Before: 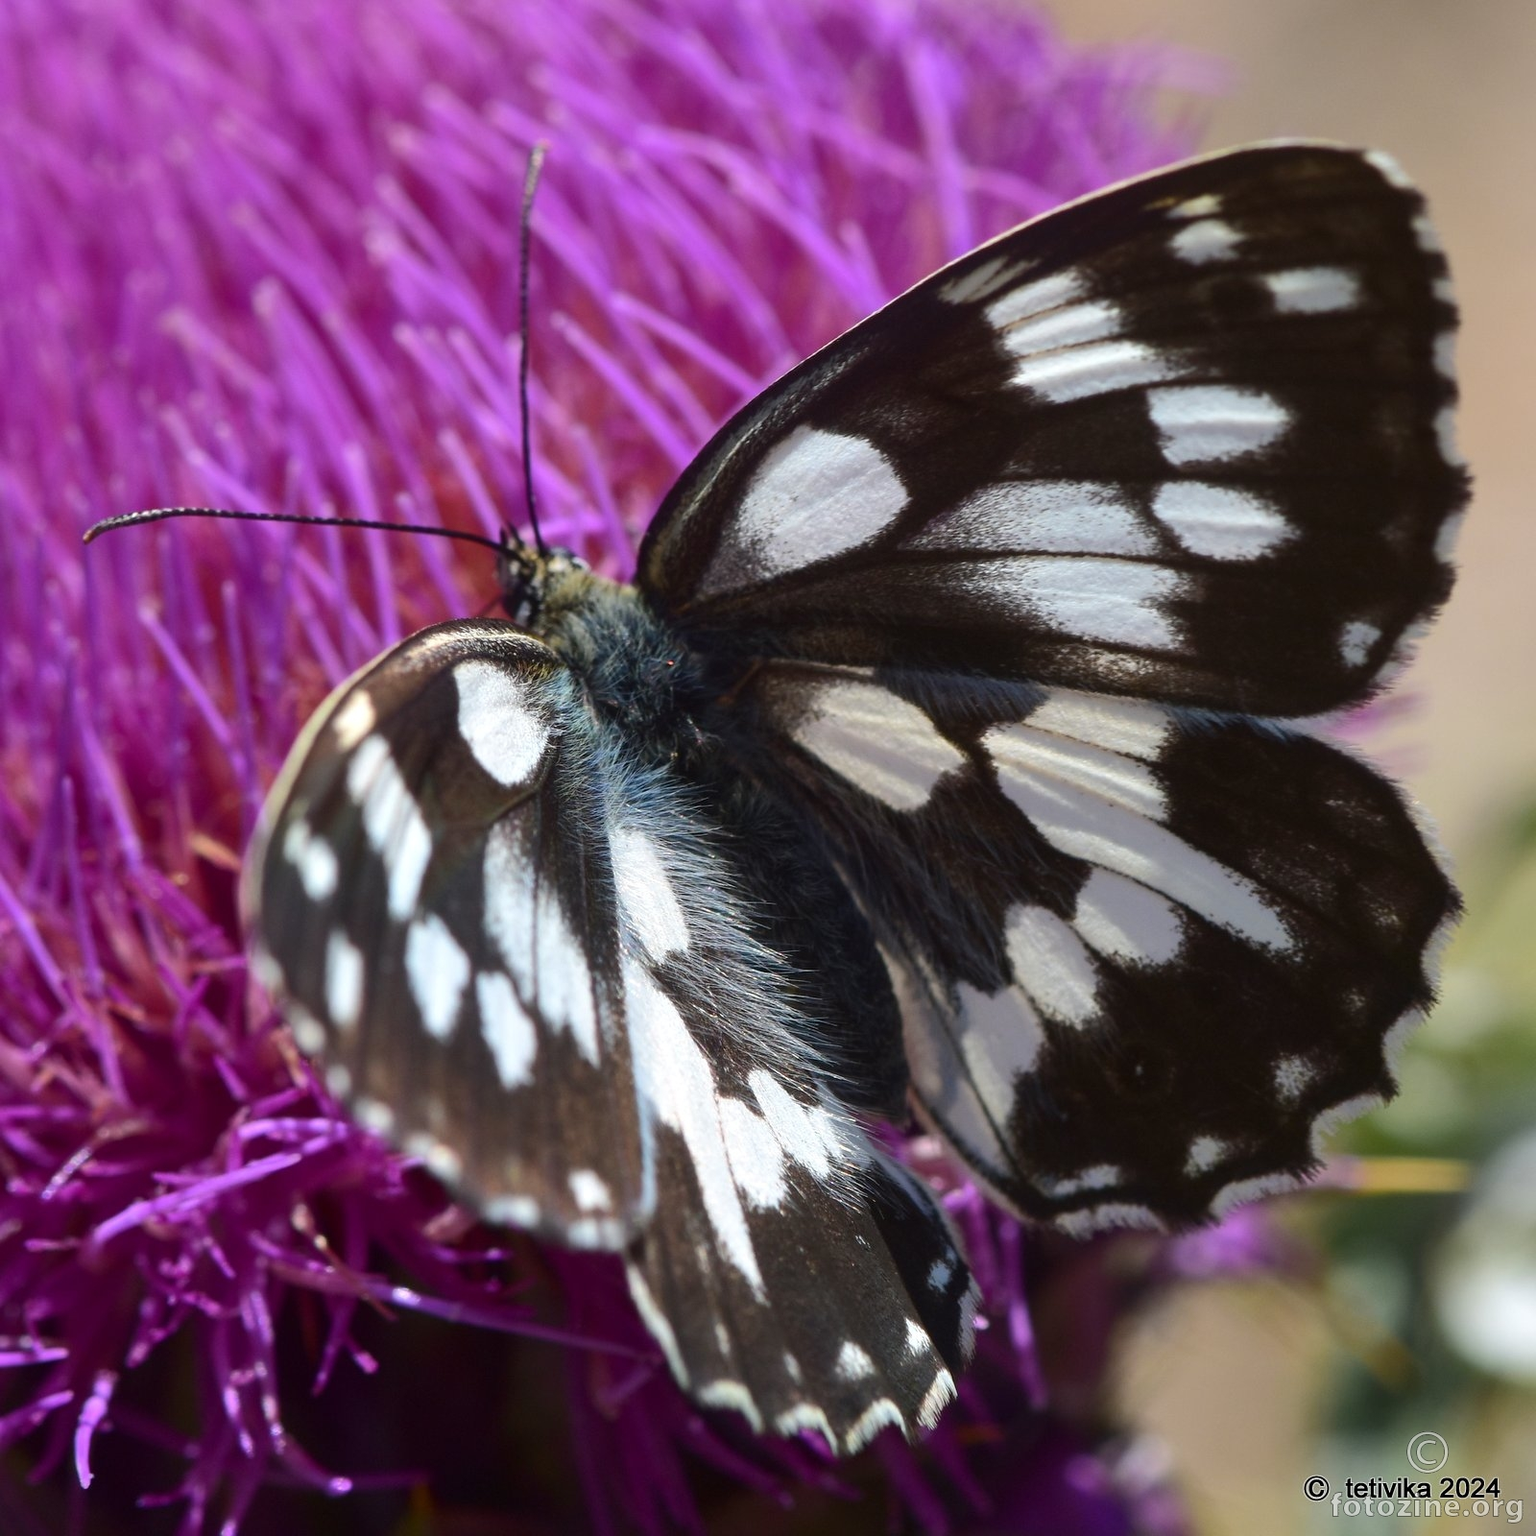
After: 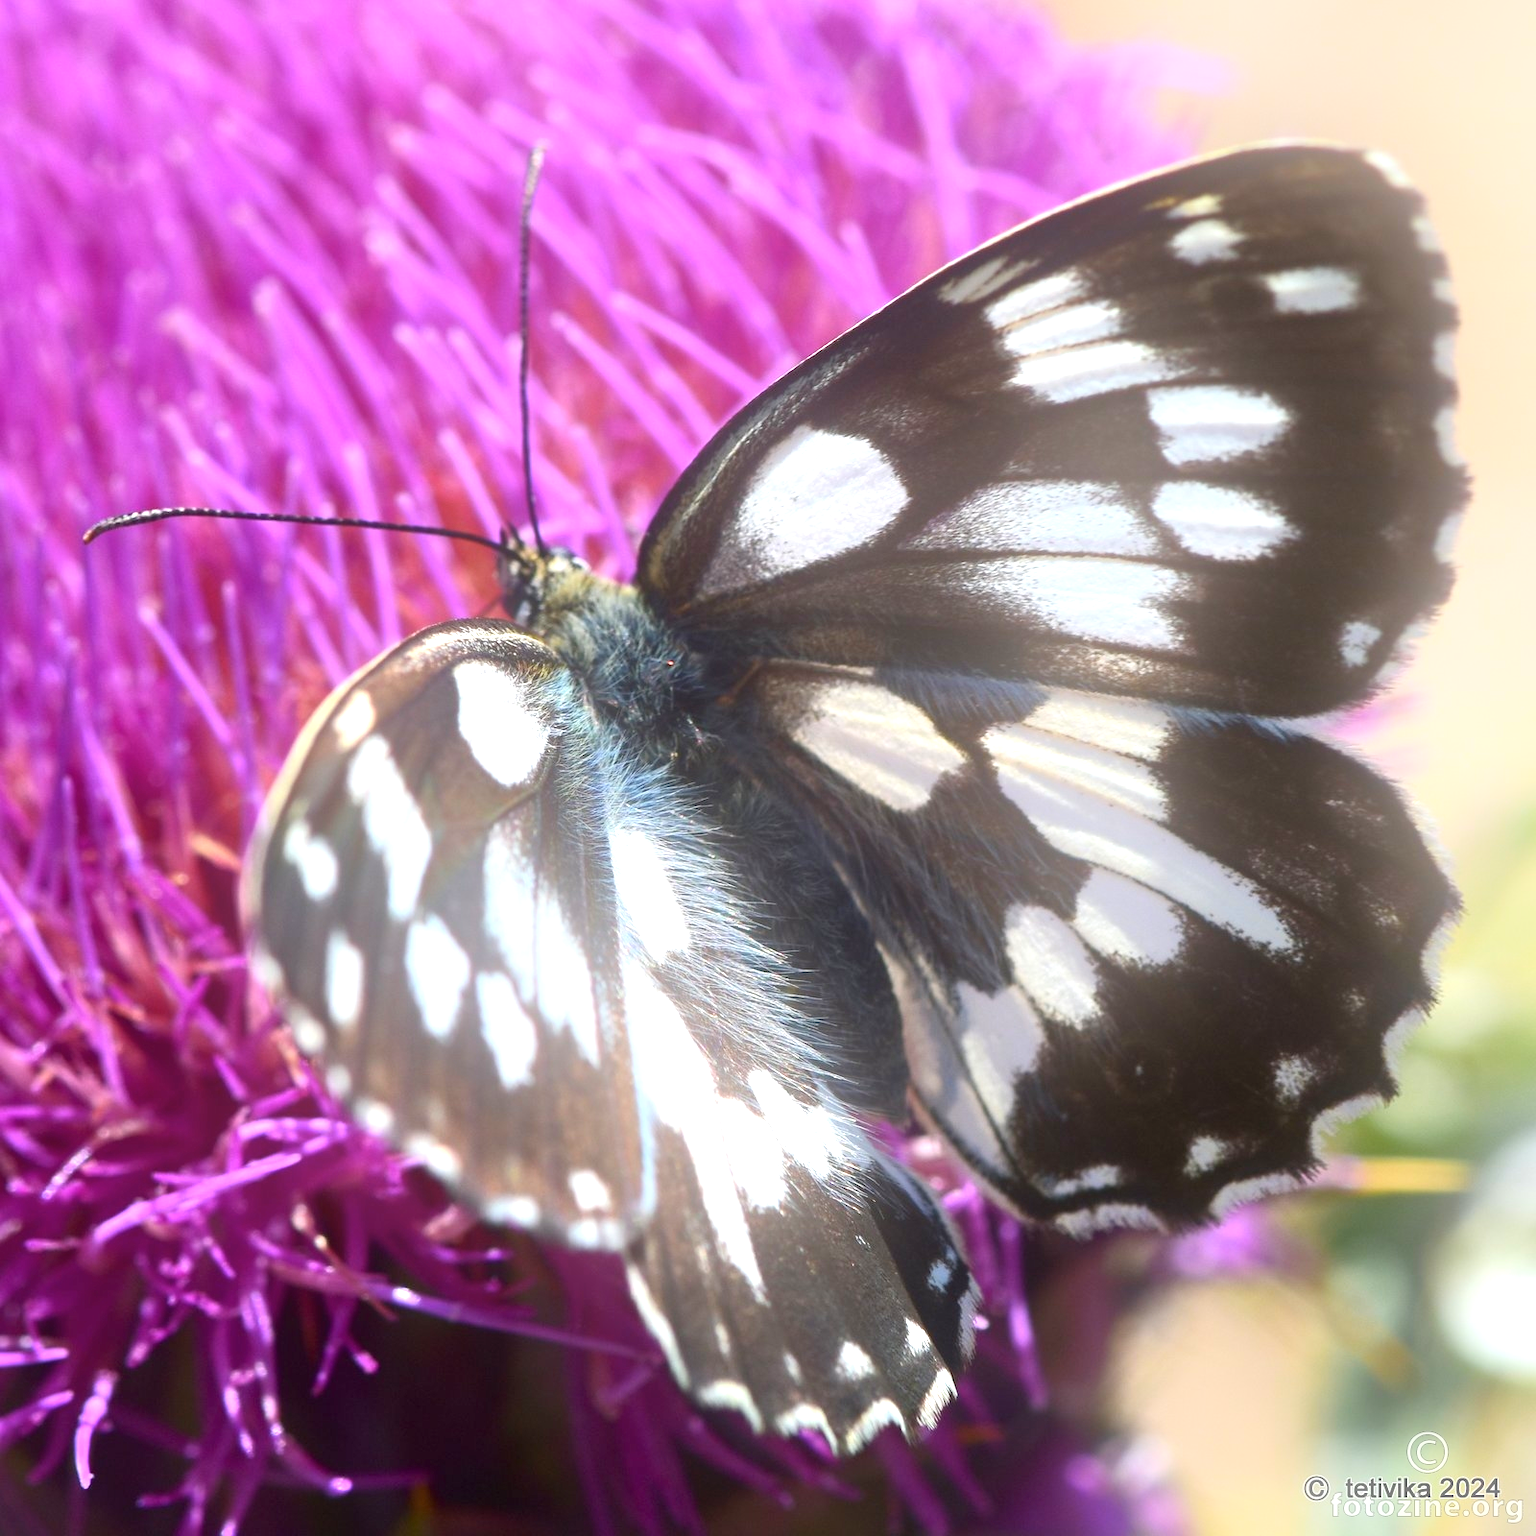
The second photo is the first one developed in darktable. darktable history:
exposure: exposure 0.935 EV, compensate highlight preservation false
bloom: threshold 82.5%, strength 16.25%
